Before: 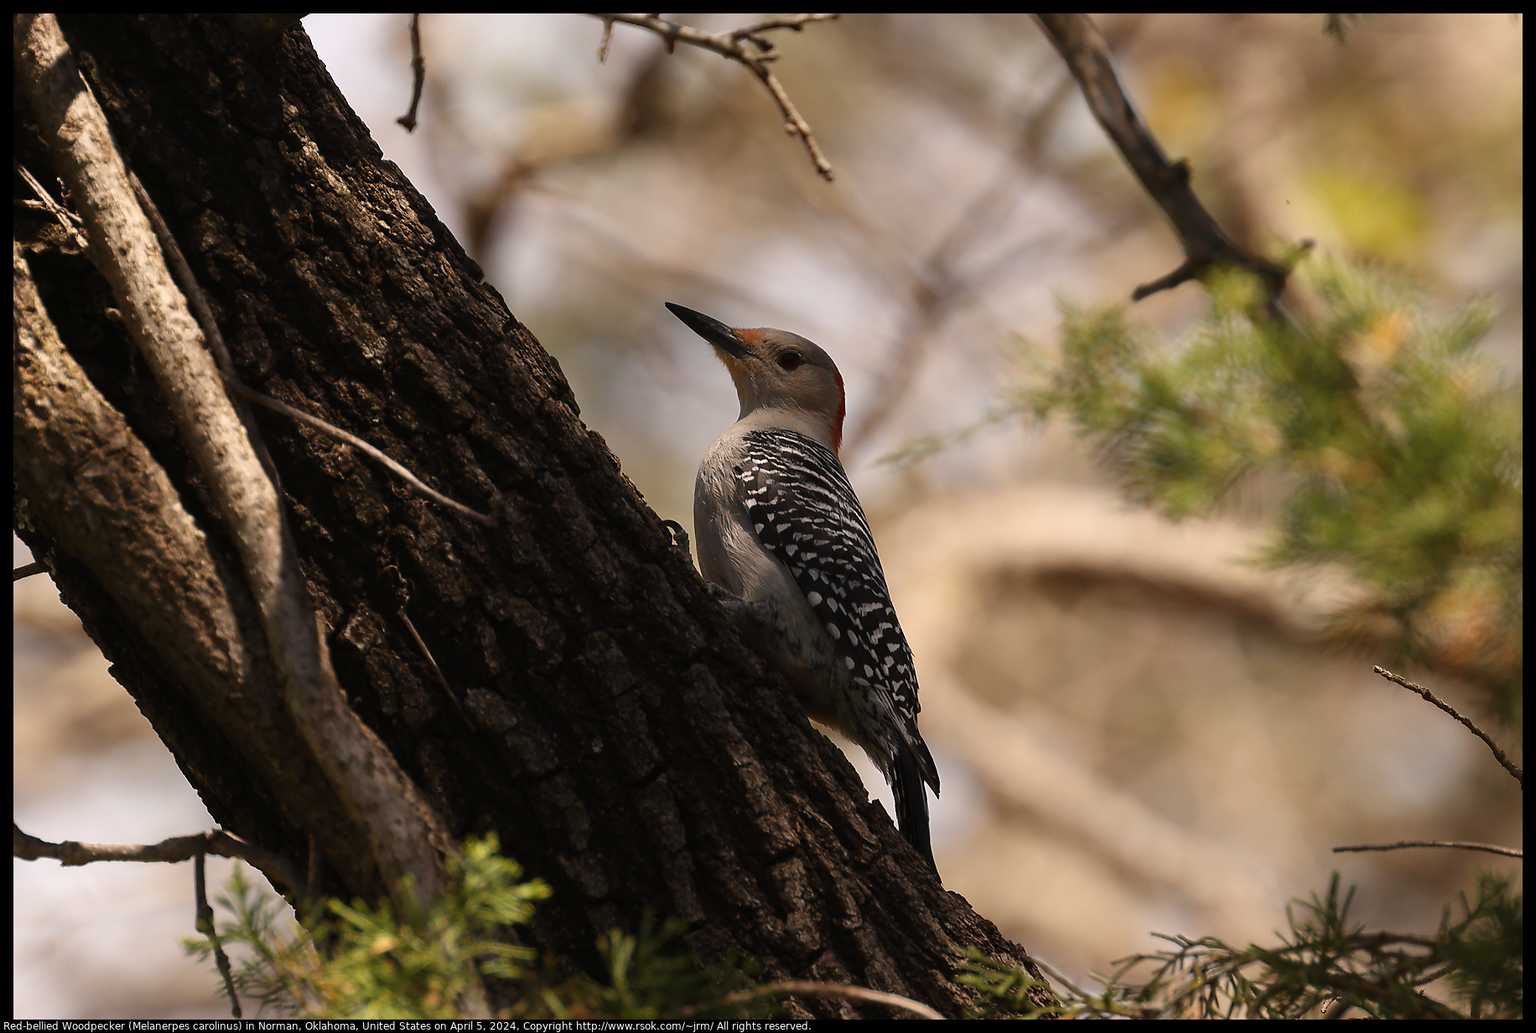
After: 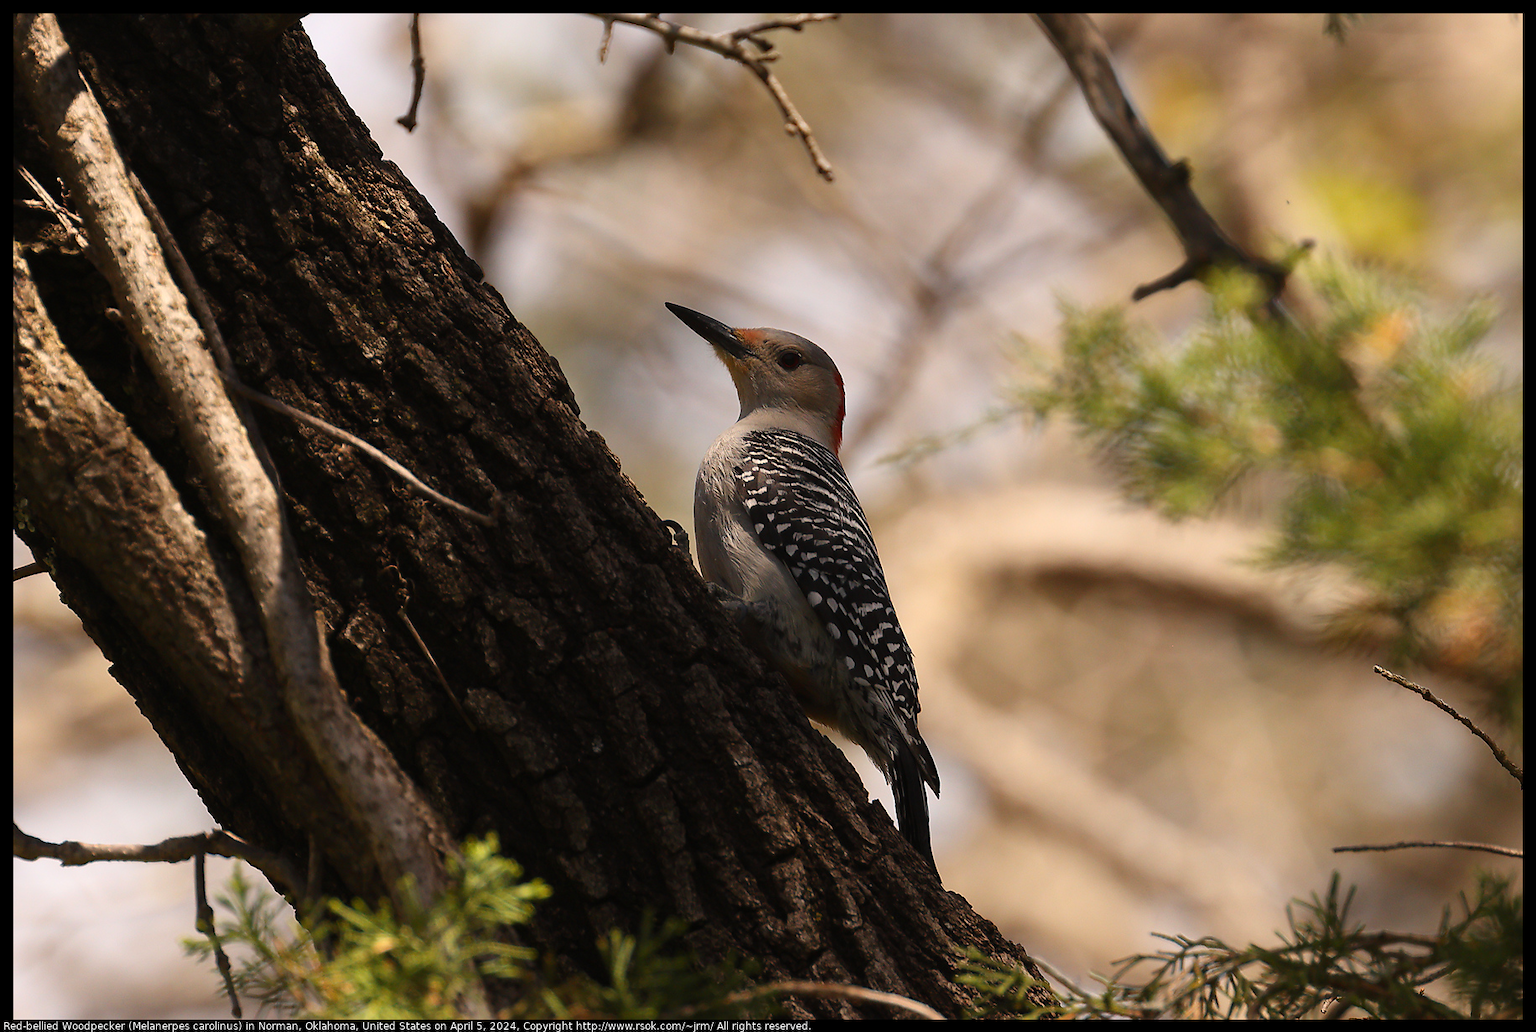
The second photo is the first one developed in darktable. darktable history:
contrast brightness saturation: contrast 0.097, brightness 0.033, saturation 0.09
